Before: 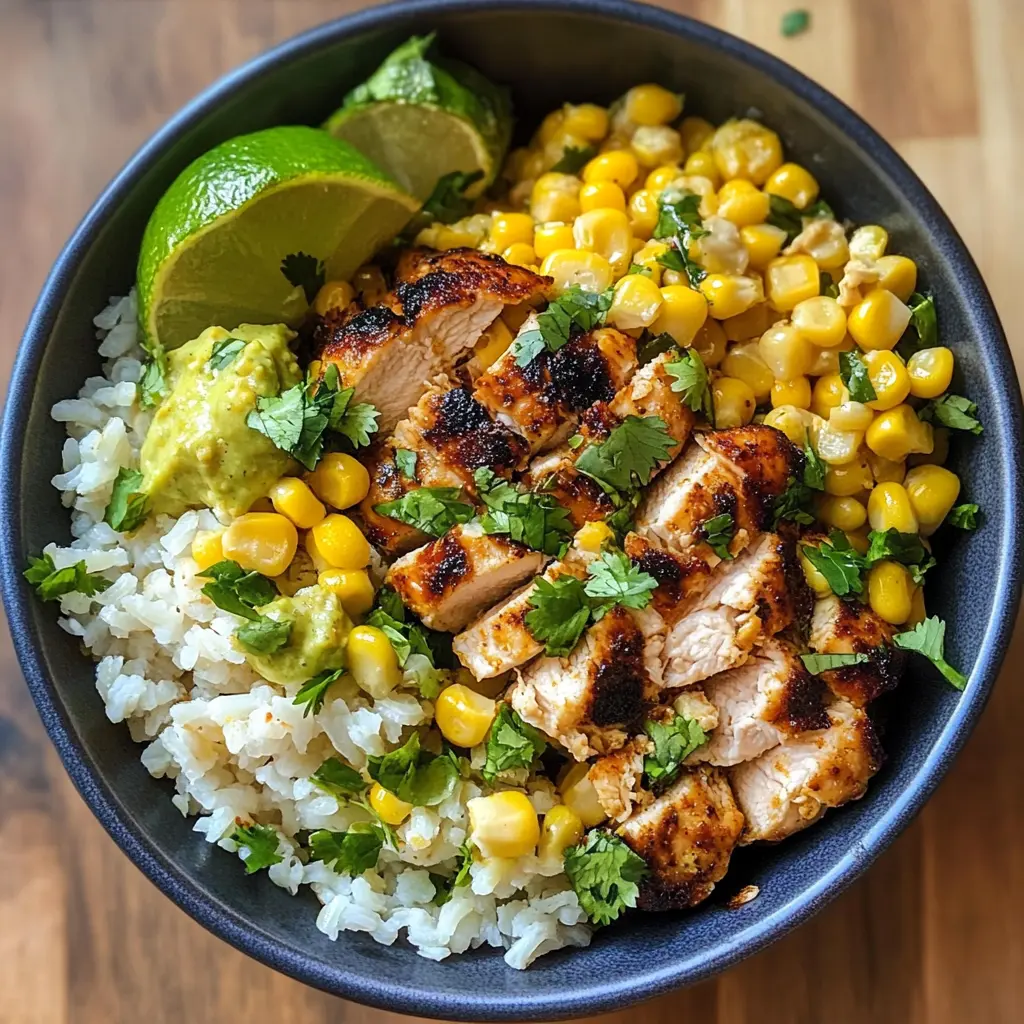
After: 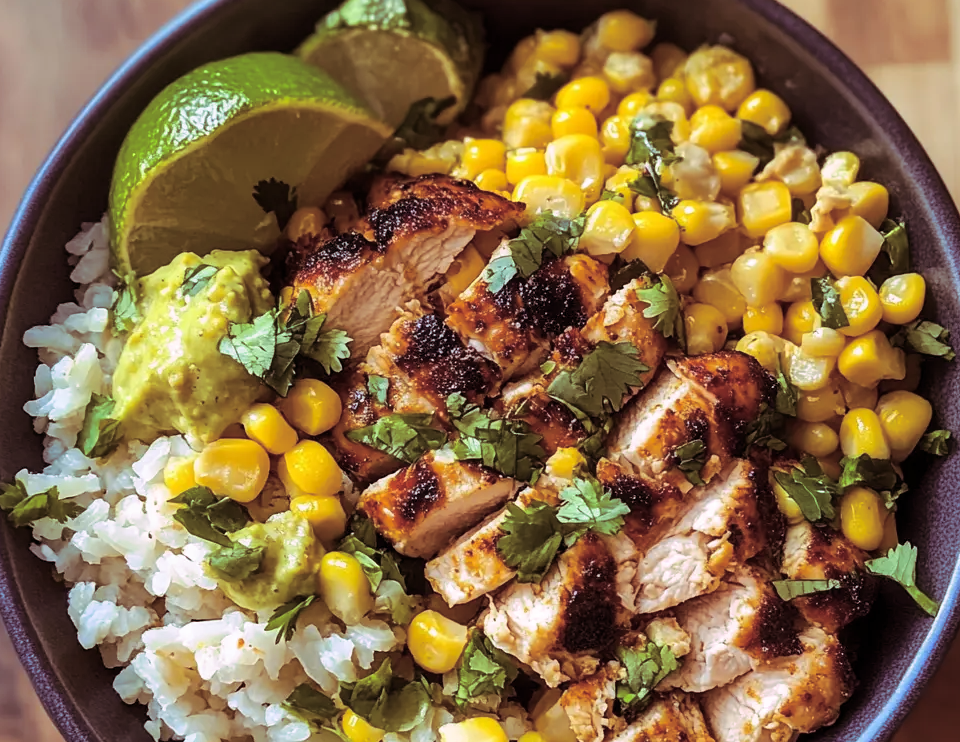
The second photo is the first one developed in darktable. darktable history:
crop: left 2.737%, top 7.287%, right 3.421%, bottom 20.179%
split-toning: highlights › hue 298.8°, highlights › saturation 0.73, compress 41.76%
